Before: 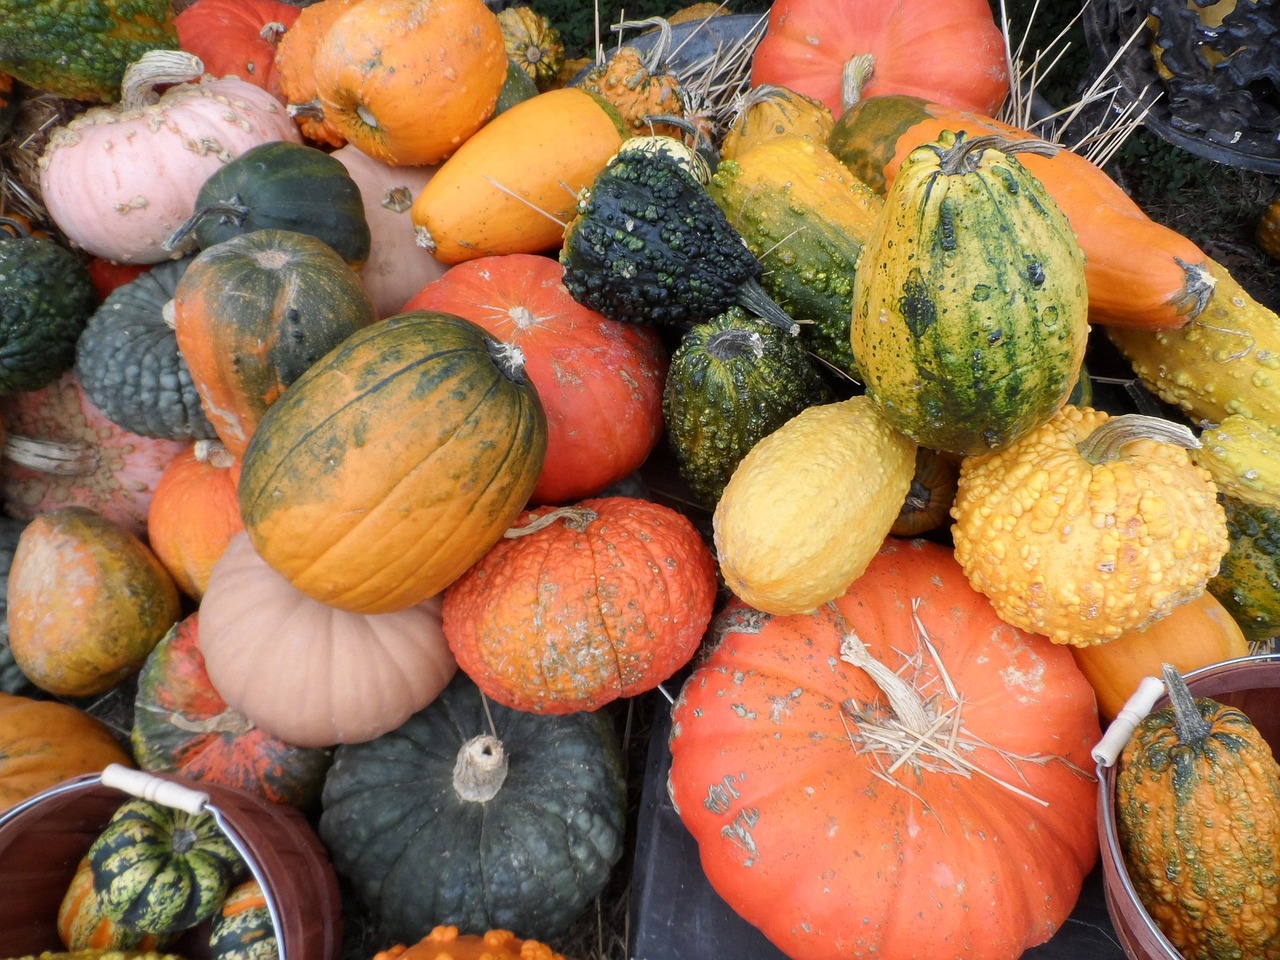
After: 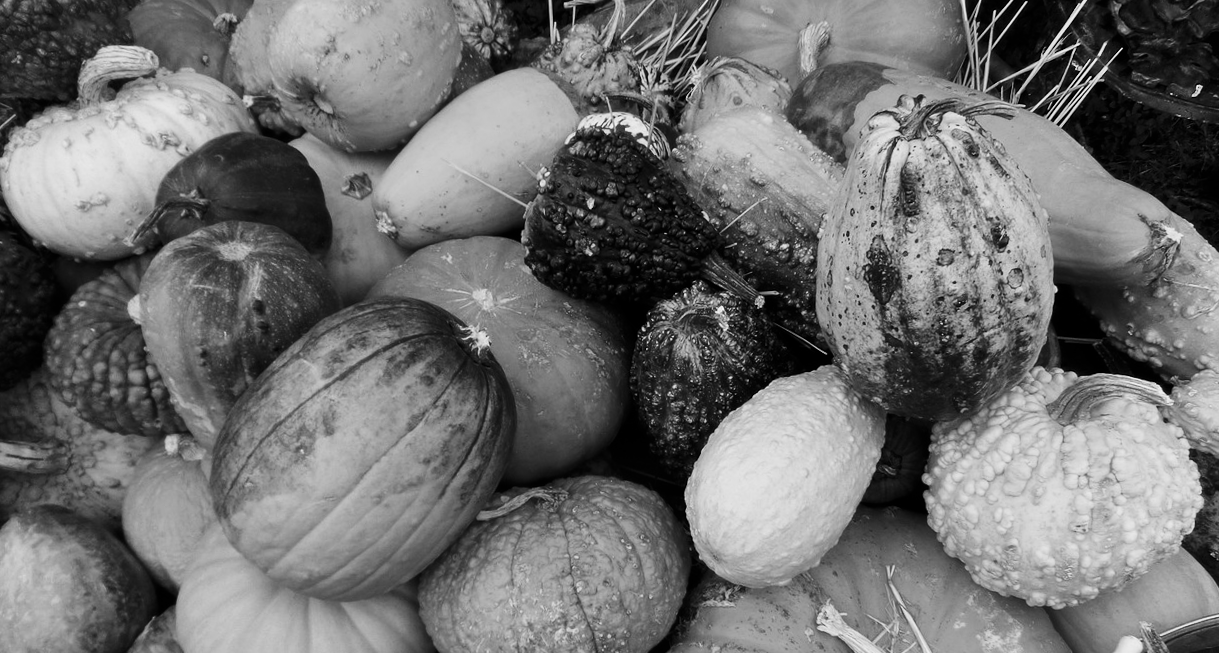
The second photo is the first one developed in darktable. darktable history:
rotate and perspective: rotation -2.12°, lens shift (vertical) 0.009, lens shift (horizontal) -0.008, automatic cropping original format, crop left 0.036, crop right 0.964, crop top 0.05, crop bottom 0.959
shadows and highlights: white point adjustment -3.64, highlights -63.34, highlights color adjustment 42%, soften with gaussian
monochrome: on, module defaults
crop: bottom 28.576%
contrast brightness saturation: contrast 0.22, brightness -0.19, saturation 0.24
